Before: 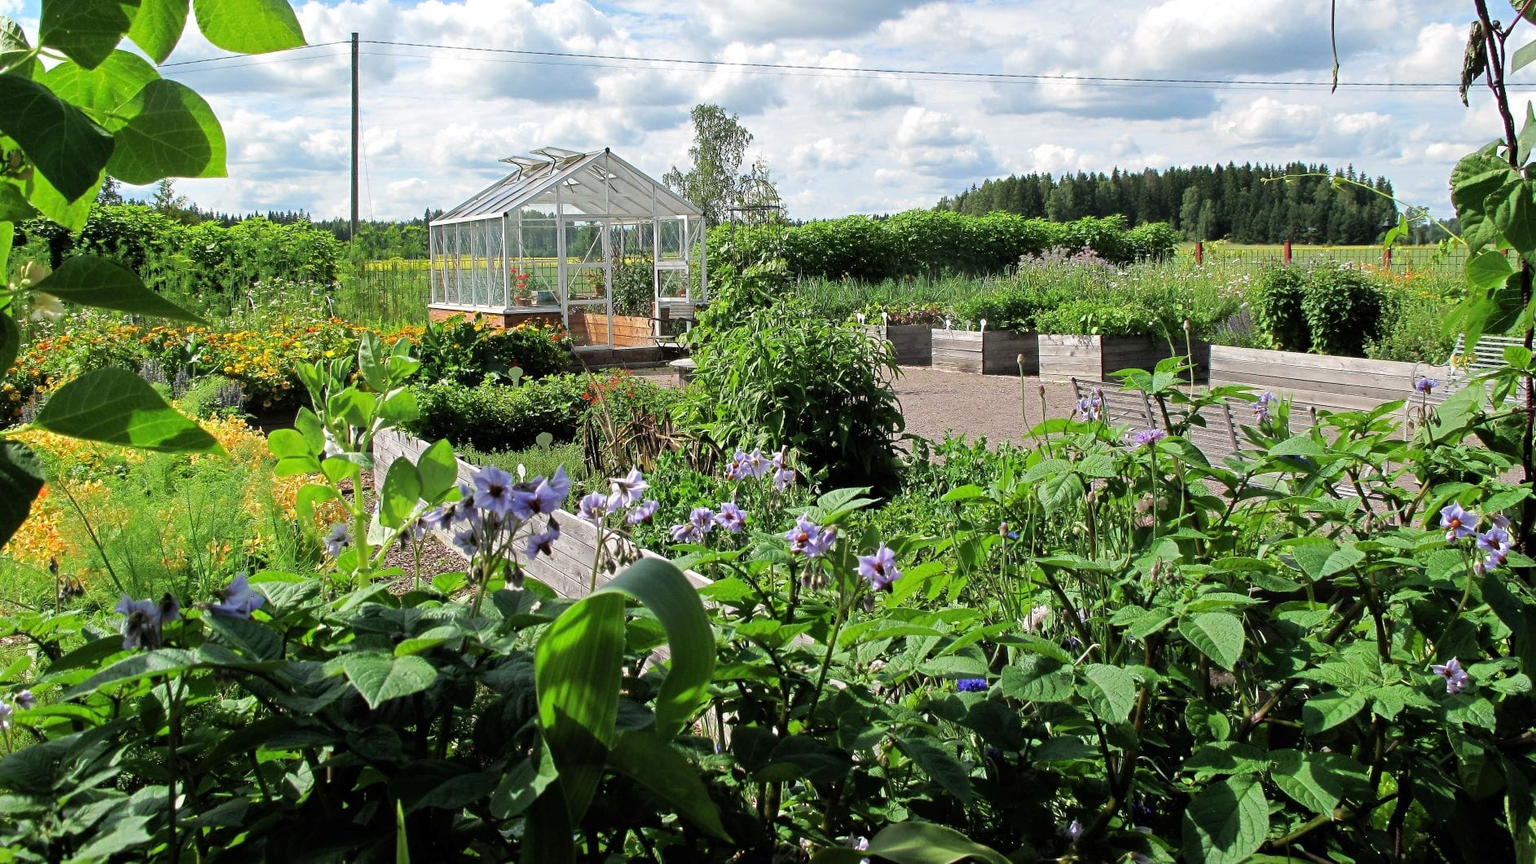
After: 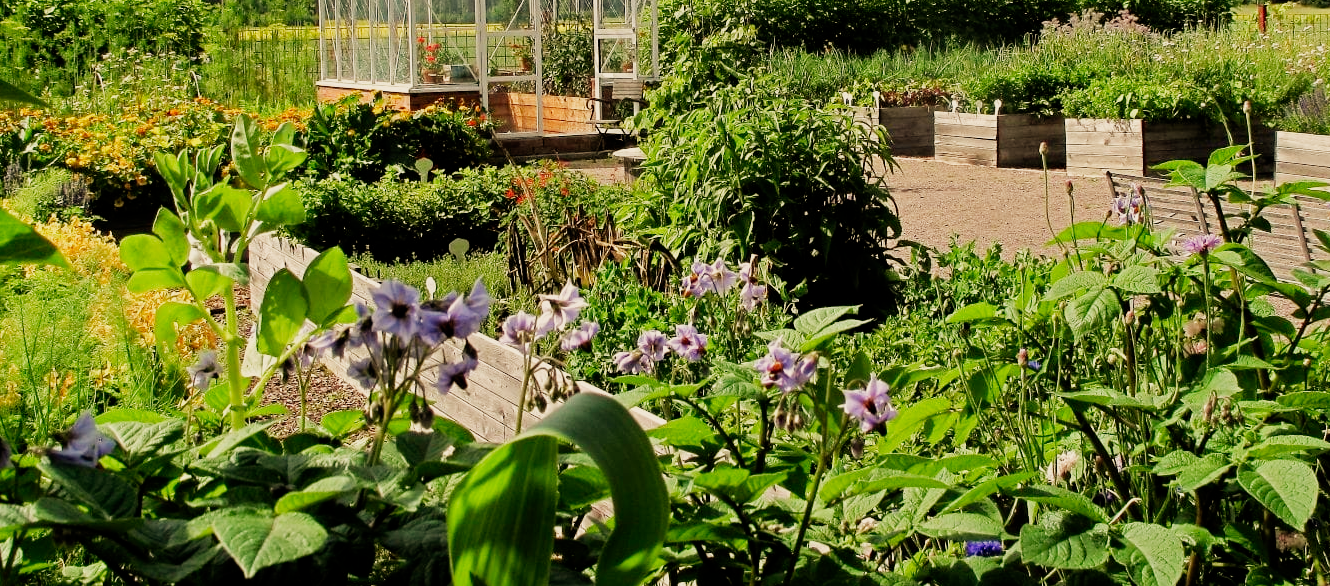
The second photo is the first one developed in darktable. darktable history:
crop: left 11.123%, top 27.61%, right 18.3%, bottom 17.034%
filmic rgb: black relative exposure -16 EV, white relative exposure 5.31 EV, hardness 5.9, contrast 1.25, preserve chrominance no, color science v5 (2021)
white balance: red 1.123, blue 0.83
